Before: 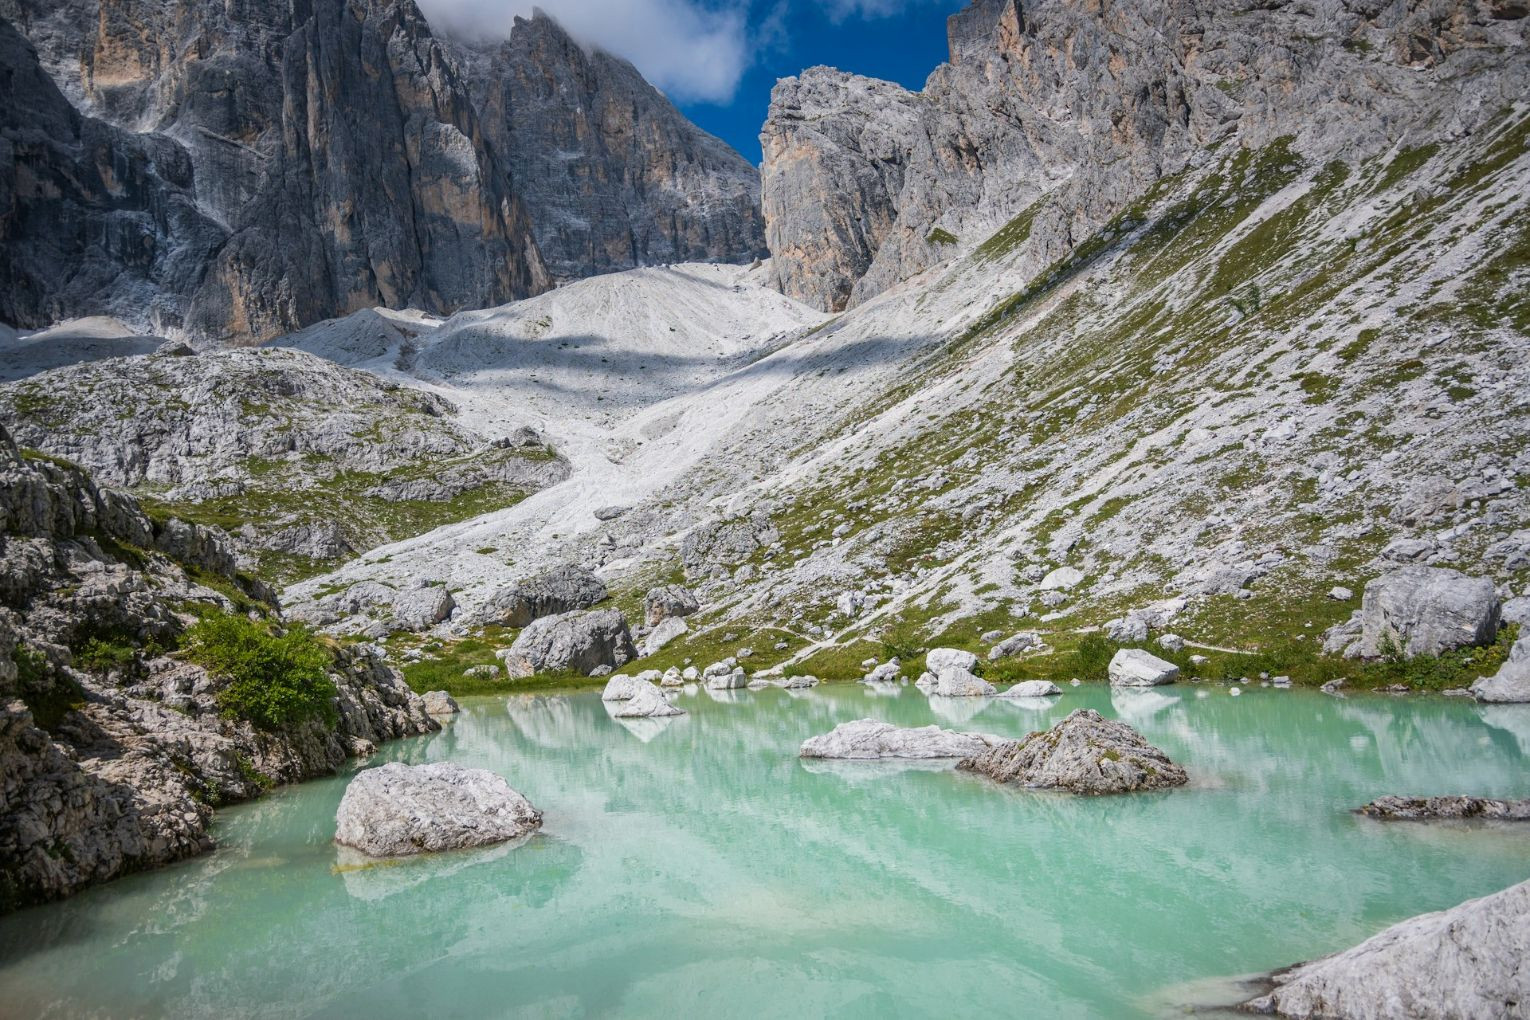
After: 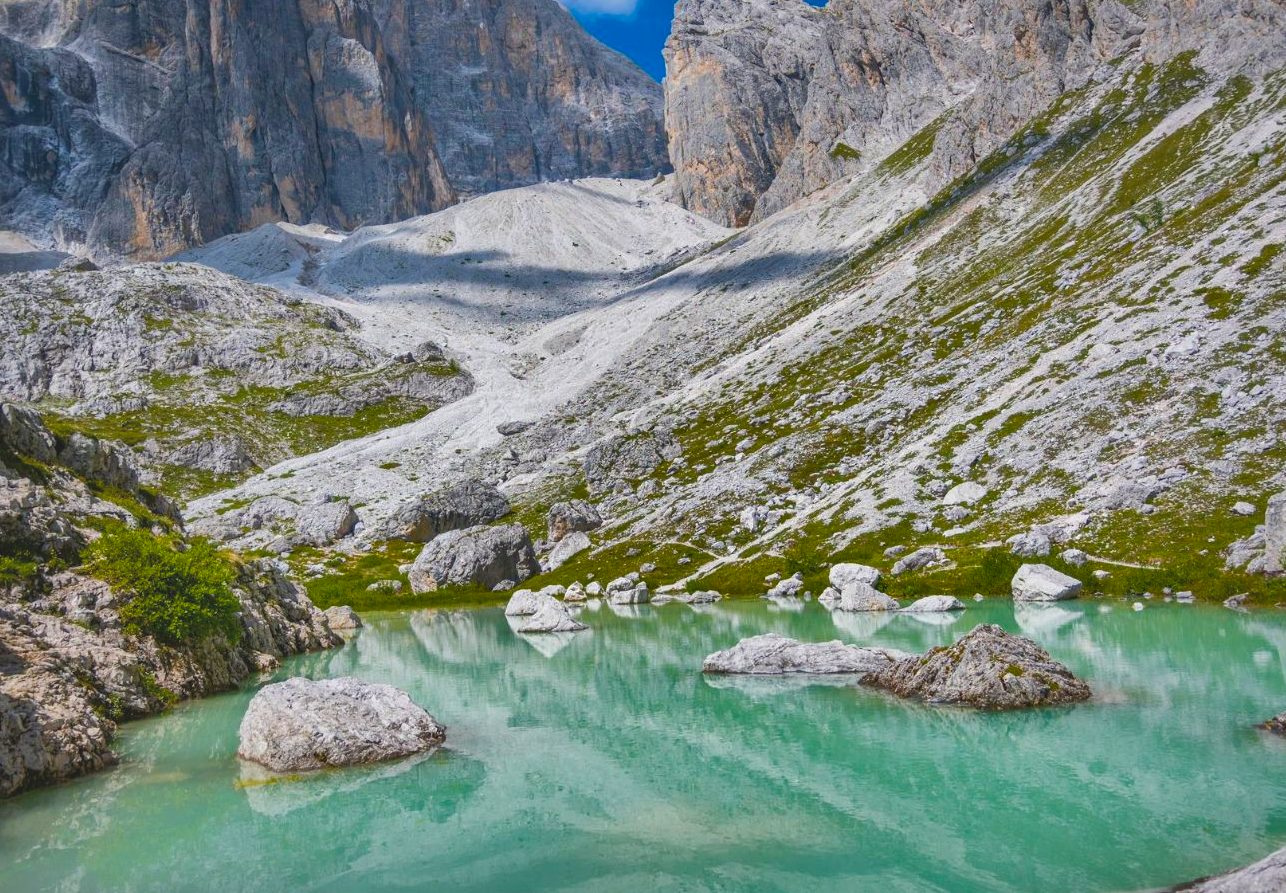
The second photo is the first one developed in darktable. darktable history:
color balance rgb: perceptual saturation grading › global saturation 21.003%, perceptual saturation grading › highlights -19.705%, perceptual saturation grading › shadows 29.868%, perceptual brilliance grading › highlights 8.374%, perceptual brilliance grading › mid-tones 4.449%, perceptual brilliance grading › shadows 2.465%, global vibrance 40.453%
shadows and highlights: shadows 24.5, highlights -79.73, soften with gaussian
contrast brightness saturation: contrast -0.167, brightness 0.044, saturation -0.133
crop: left 6.369%, top 8.418%, right 9.547%, bottom 3.98%
